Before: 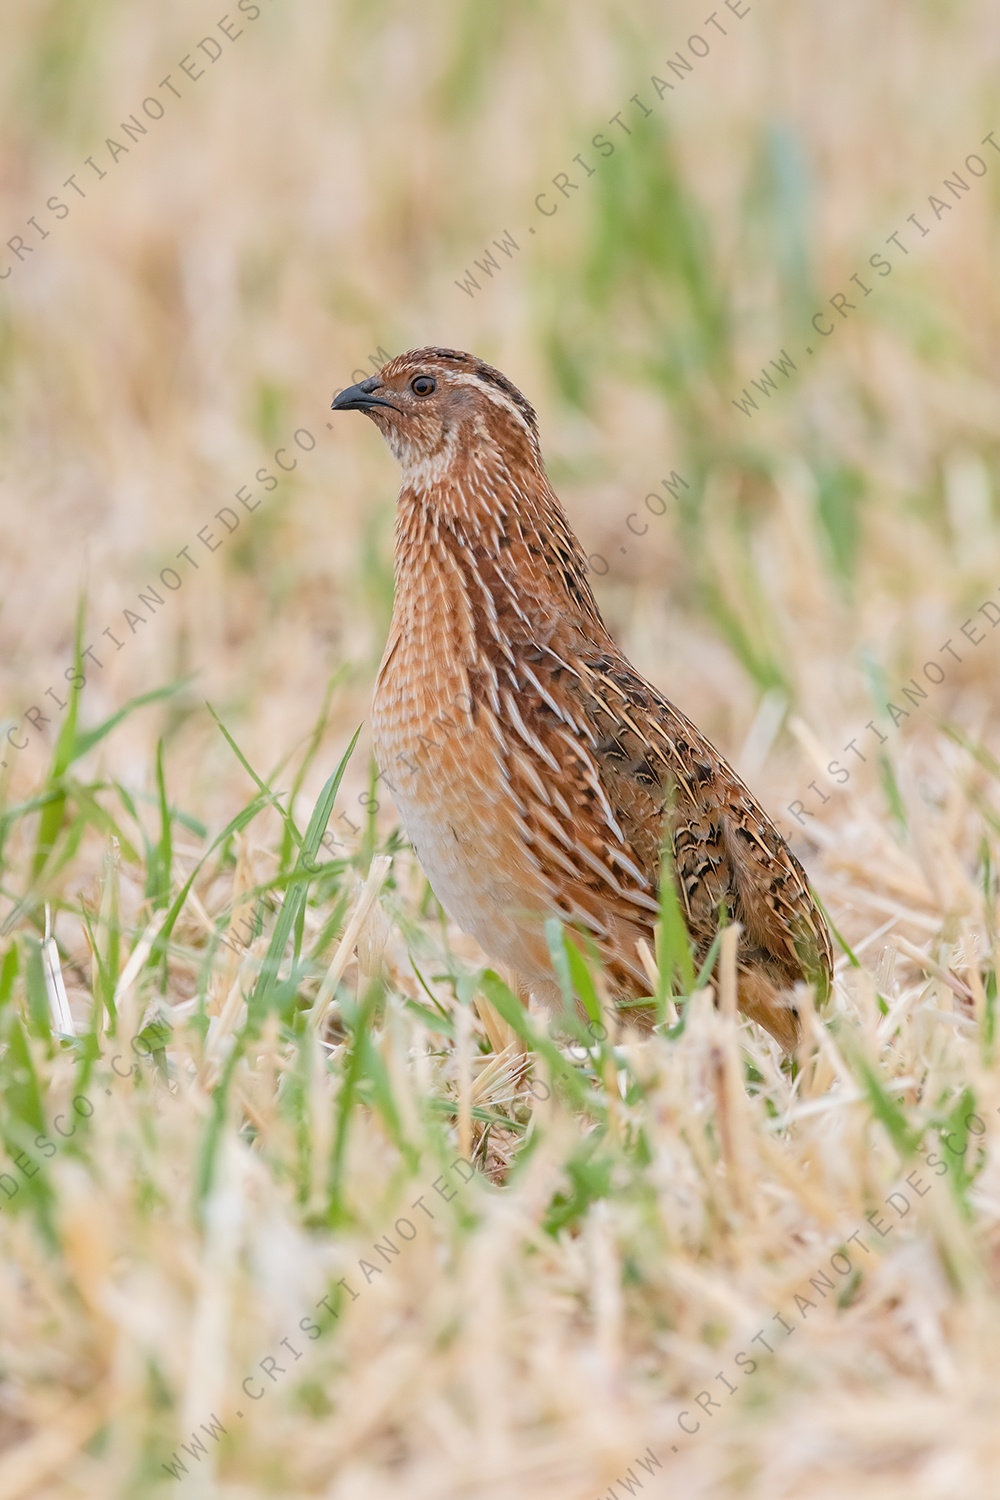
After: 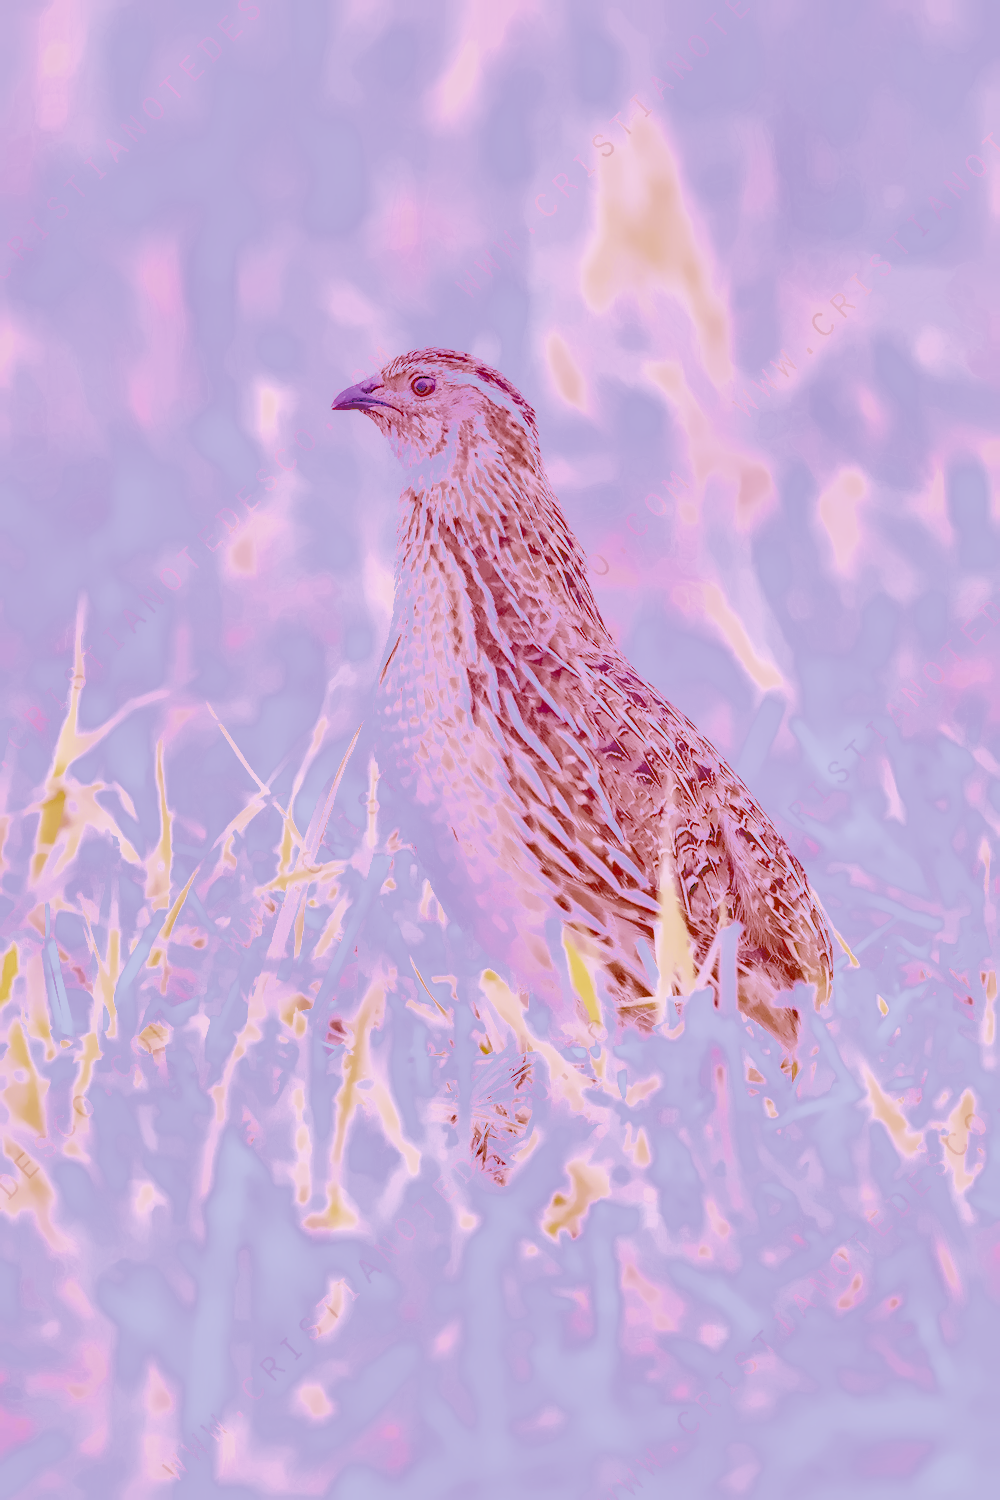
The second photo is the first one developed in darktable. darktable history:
raw chromatic aberrations: on, module defaults
color calibration: illuminant custom, x 0.373, y 0.388, temperature 4269.97 K
color balance rgb: perceptual saturation grading › global saturation 25%, global vibrance 20%
denoise (profiled): preserve shadows 1.25, scattering 0.032, a [-1, 0, 0], b [0, 0, 0], compensate highlight preservation false
filmic rgb: black relative exposure -7.65 EV, white relative exposure 4.56 EV, hardness 3.61
haze removal: compatibility mode true, adaptive false
highlight reconstruction: method reconstruct color, iterations 1, diameter of reconstruction 64 px
hot pixels: on, module defaults
lens correction: scale 1.01, crop 1, focal 85, aperture 8, distance 5.18, camera "Canon EOS RP", lens "Canon RF 85mm F2 MACRO IS STM"
white balance: red 2.229, blue 1.46
tone equalizer "mask blending: all purposes": on, module defaults
exposure: black level correction 0.001, exposure 1.646 EV, compensate exposure bias true, compensate highlight preservation false
local contrast: detail 130%
shadows and highlights: shadows 25, highlights -70
